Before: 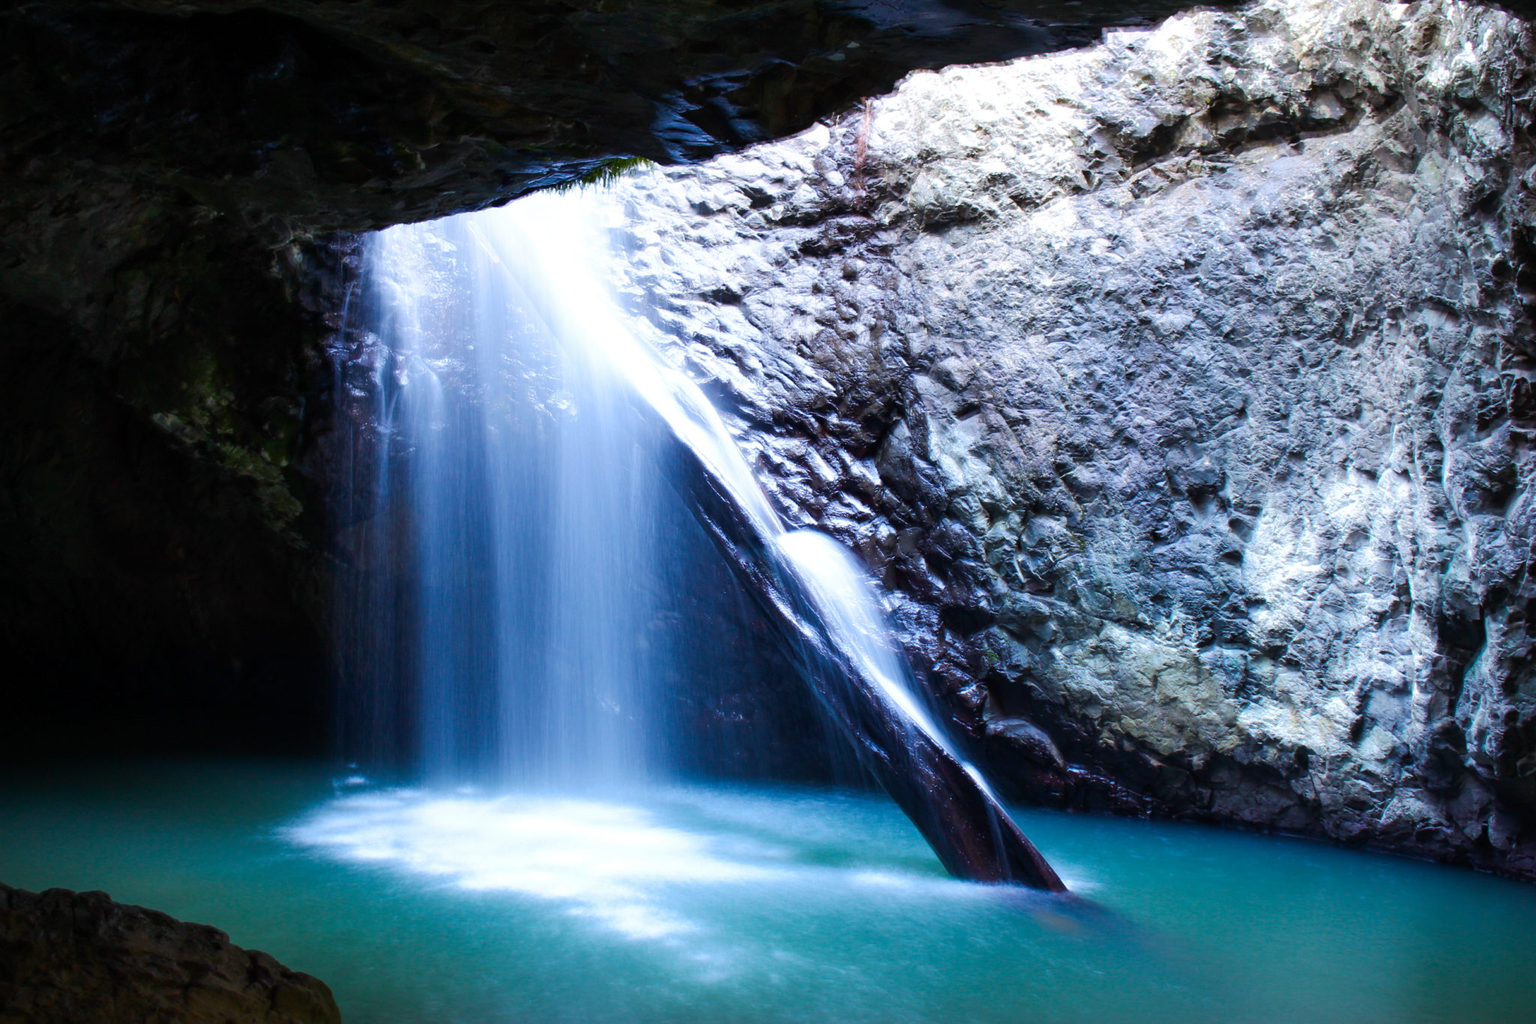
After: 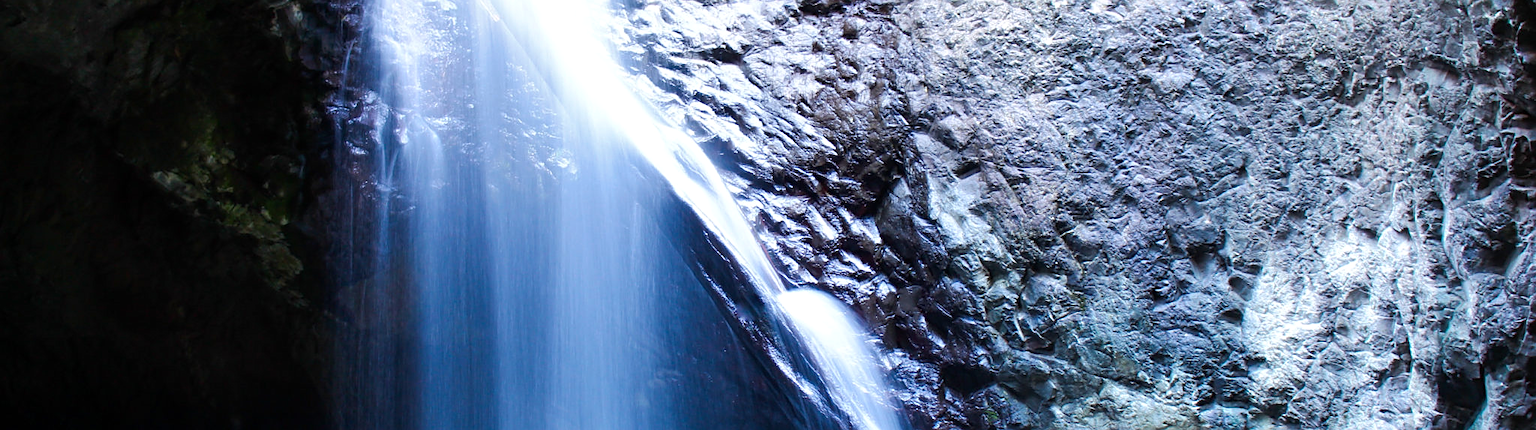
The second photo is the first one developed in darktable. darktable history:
shadows and highlights: shadows 13.59, white point adjustment 1.22, soften with gaussian
sharpen: on, module defaults
crop and rotate: top 23.619%, bottom 34.272%
